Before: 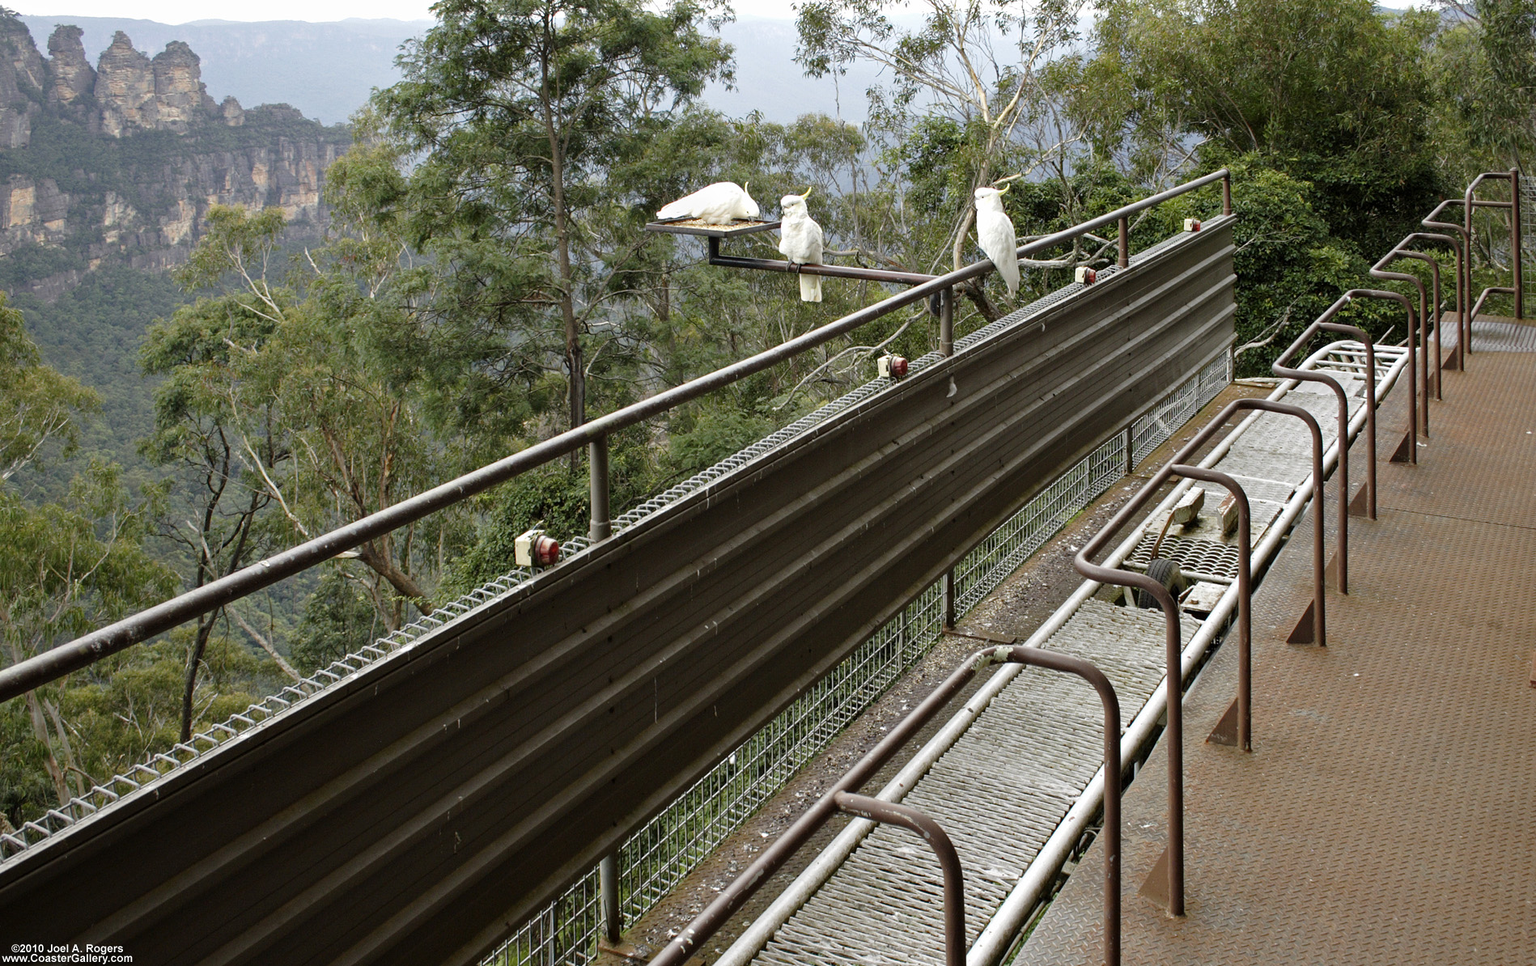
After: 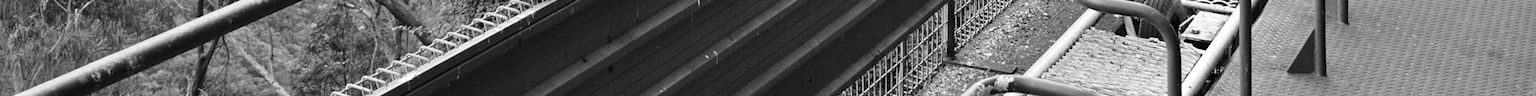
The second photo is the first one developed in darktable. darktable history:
monochrome: on, module defaults
crop and rotate: top 59.084%, bottom 30.916%
contrast brightness saturation: contrast 0.2, brightness 0.16, saturation 0.22
